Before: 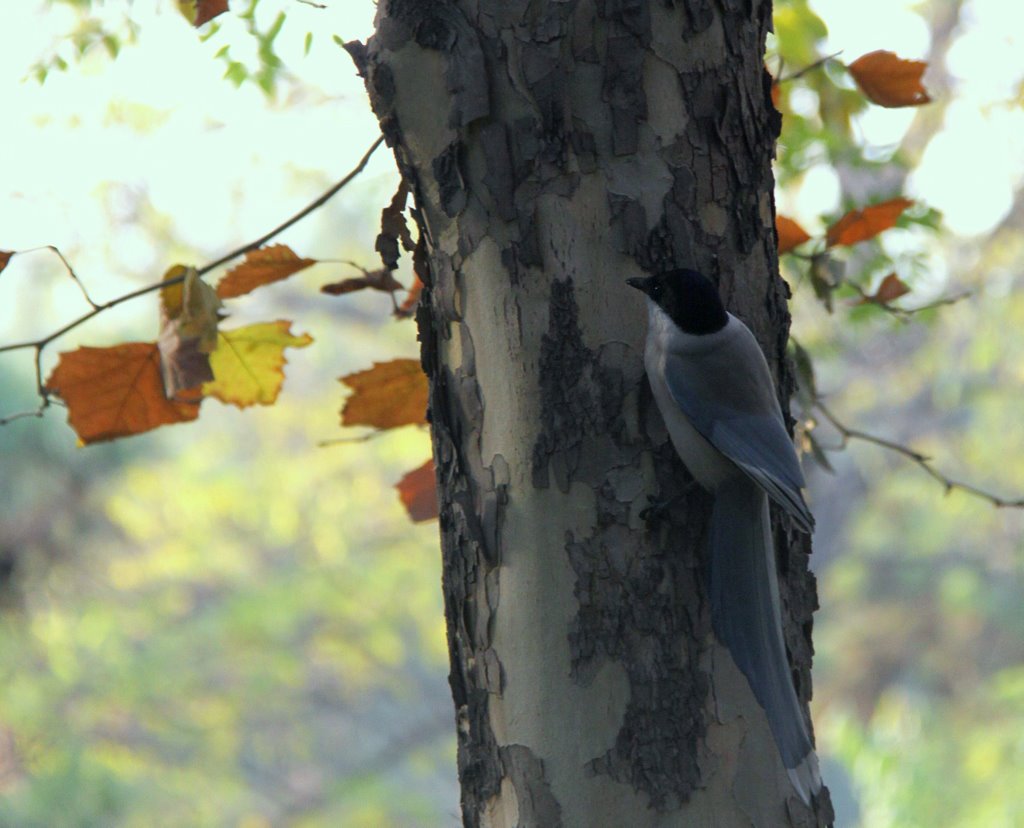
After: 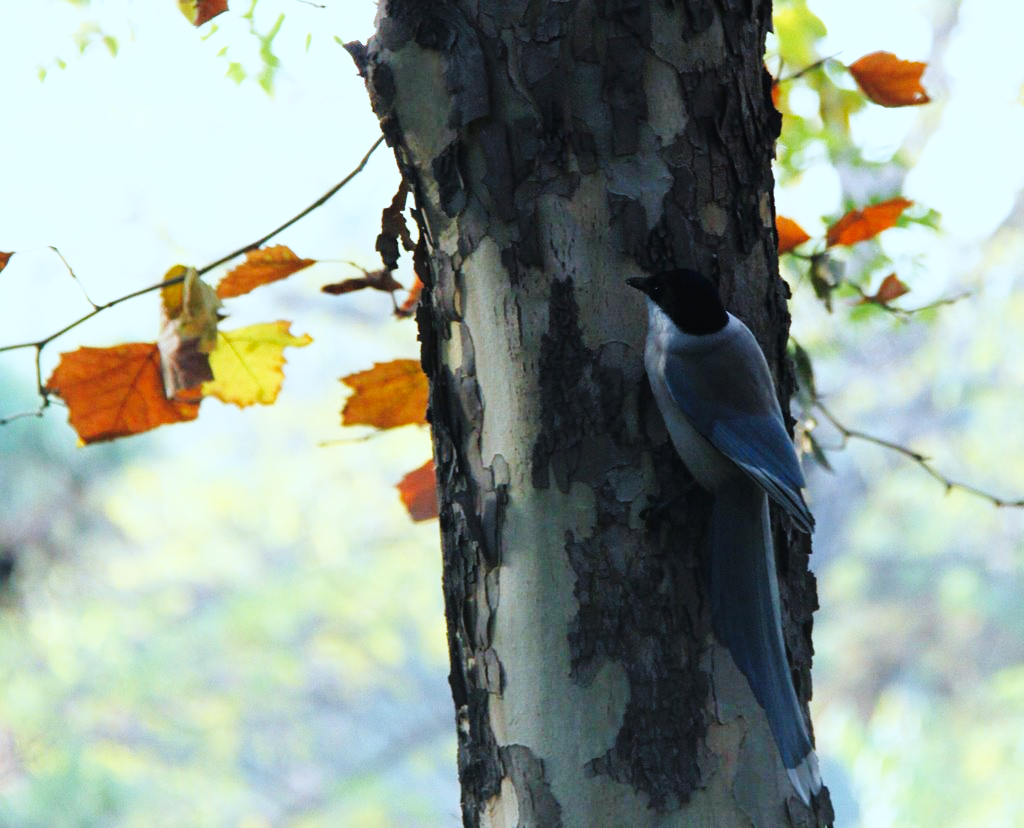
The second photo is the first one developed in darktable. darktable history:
color correction: highlights a* -3.97, highlights b* -11.16
tone curve: curves: ch0 [(0, 0) (0.003, 0.019) (0.011, 0.022) (0.025, 0.03) (0.044, 0.049) (0.069, 0.08) (0.1, 0.111) (0.136, 0.144) (0.177, 0.189) (0.224, 0.23) (0.277, 0.285) (0.335, 0.356) (0.399, 0.428) (0.468, 0.511) (0.543, 0.597) (0.623, 0.682) (0.709, 0.773) (0.801, 0.865) (0.898, 0.945) (1, 1)], preserve colors none
base curve: curves: ch0 [(0, 0) (0.036, 0.025) (0.121, 0.166) (0.206, 0.329) (0.605, 0.79) (1, 1)], preserve colors none
